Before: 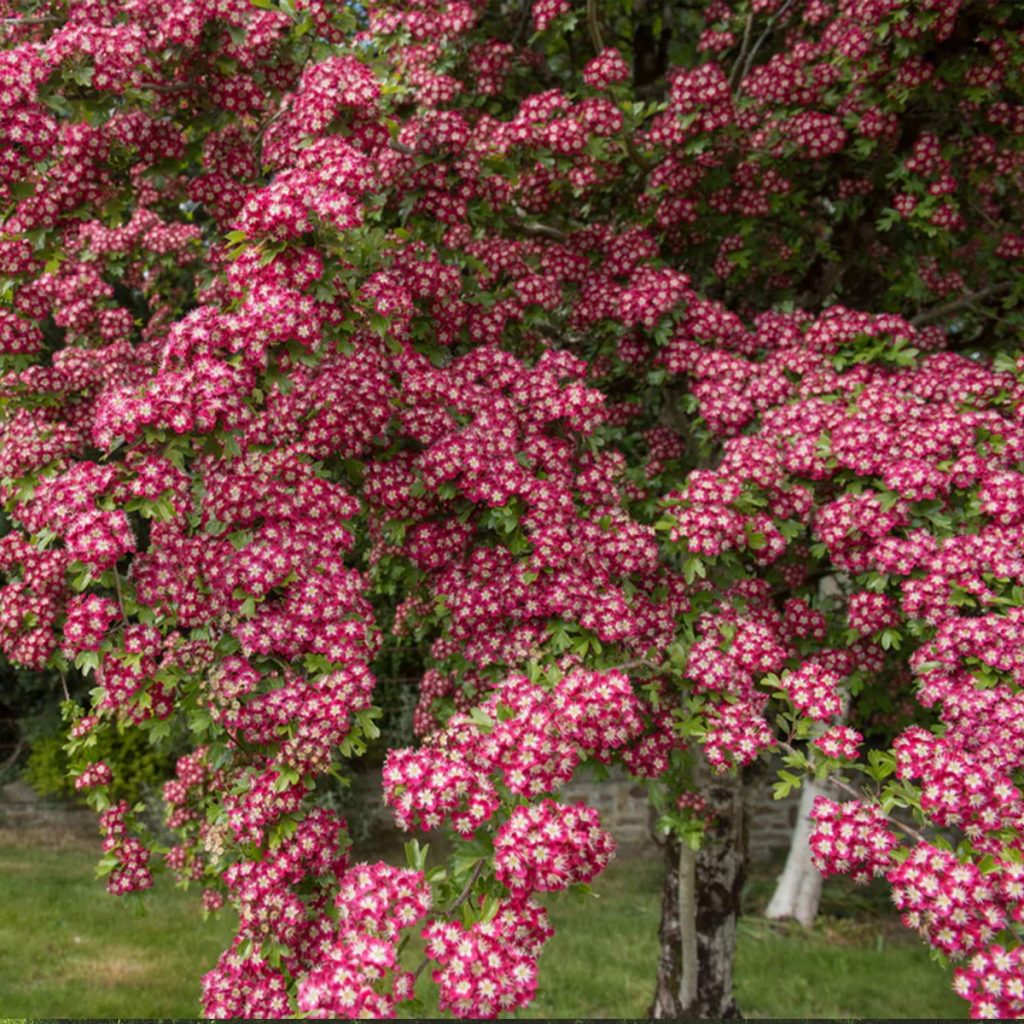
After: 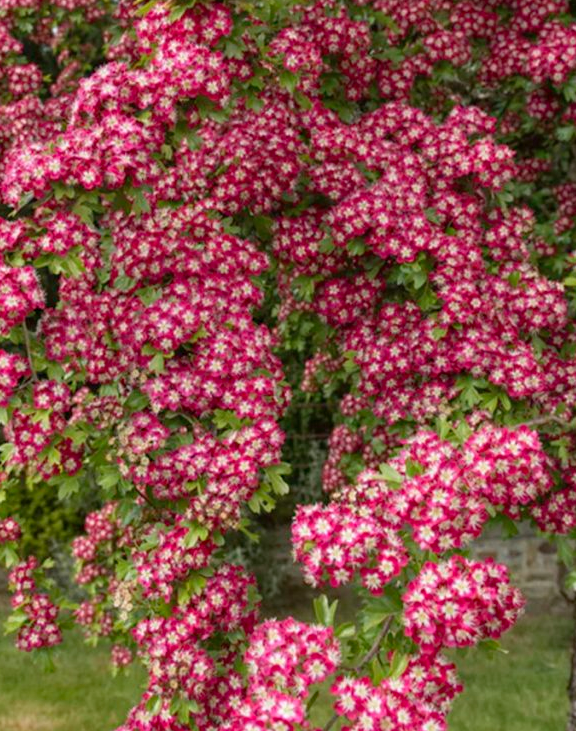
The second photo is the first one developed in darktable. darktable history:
crop: left 8.966%, top 23.852%, right 34.699%, bottom 4.703%
haze removal: compatibility mode true, adaptive false
levels: levels [0, 0.478, 1]
